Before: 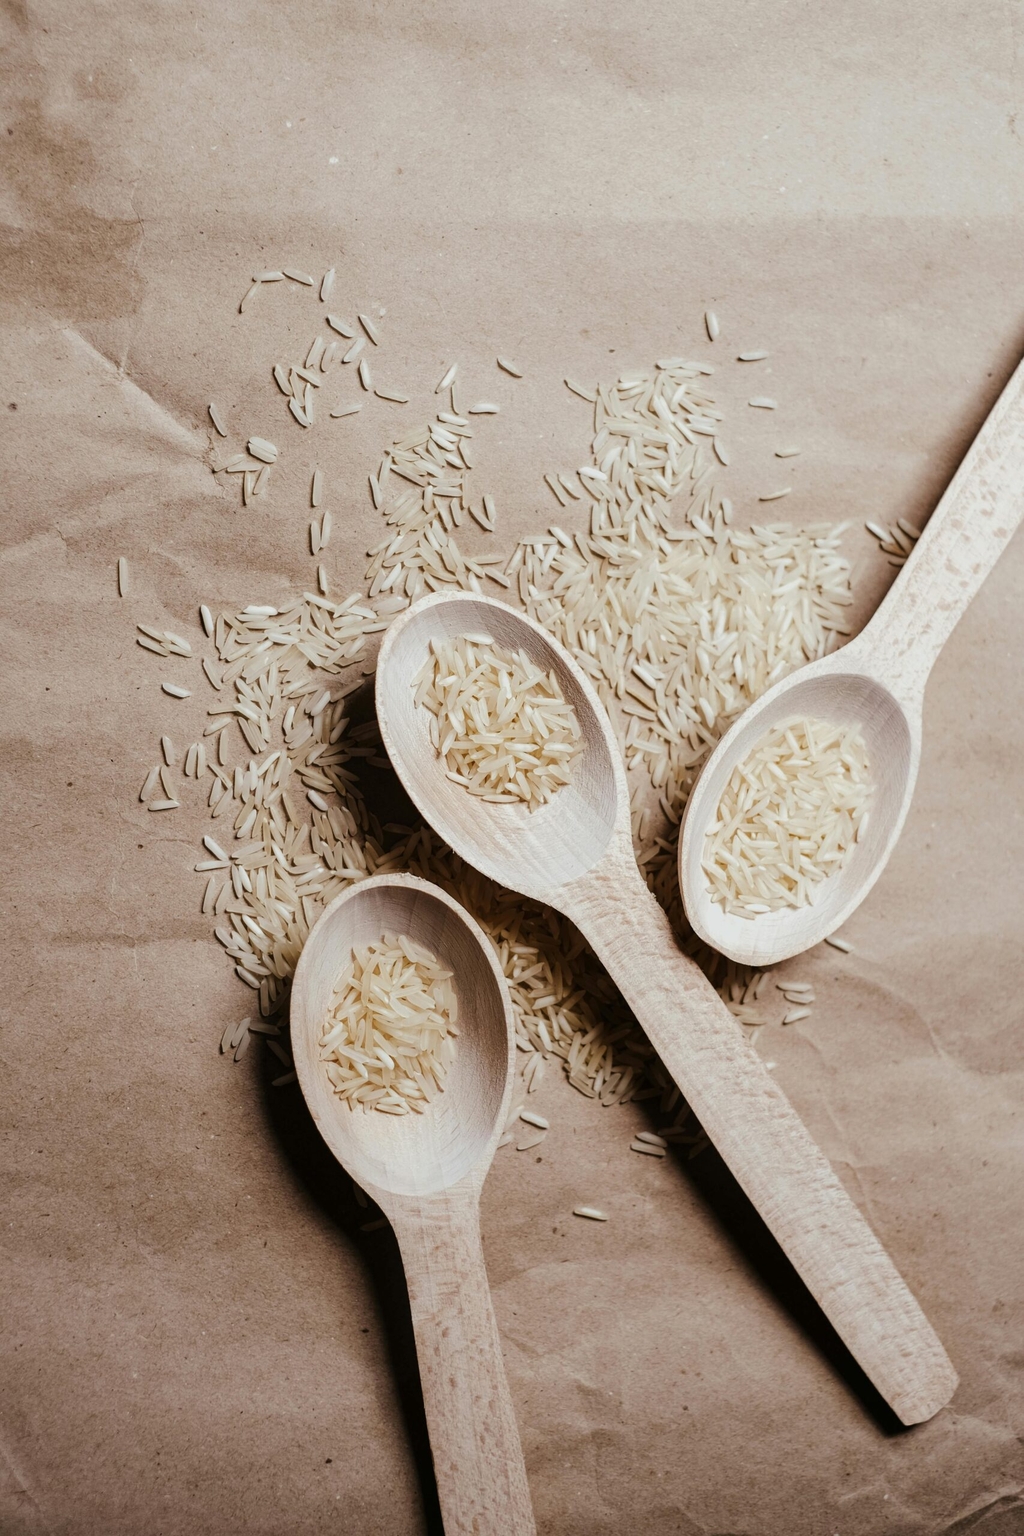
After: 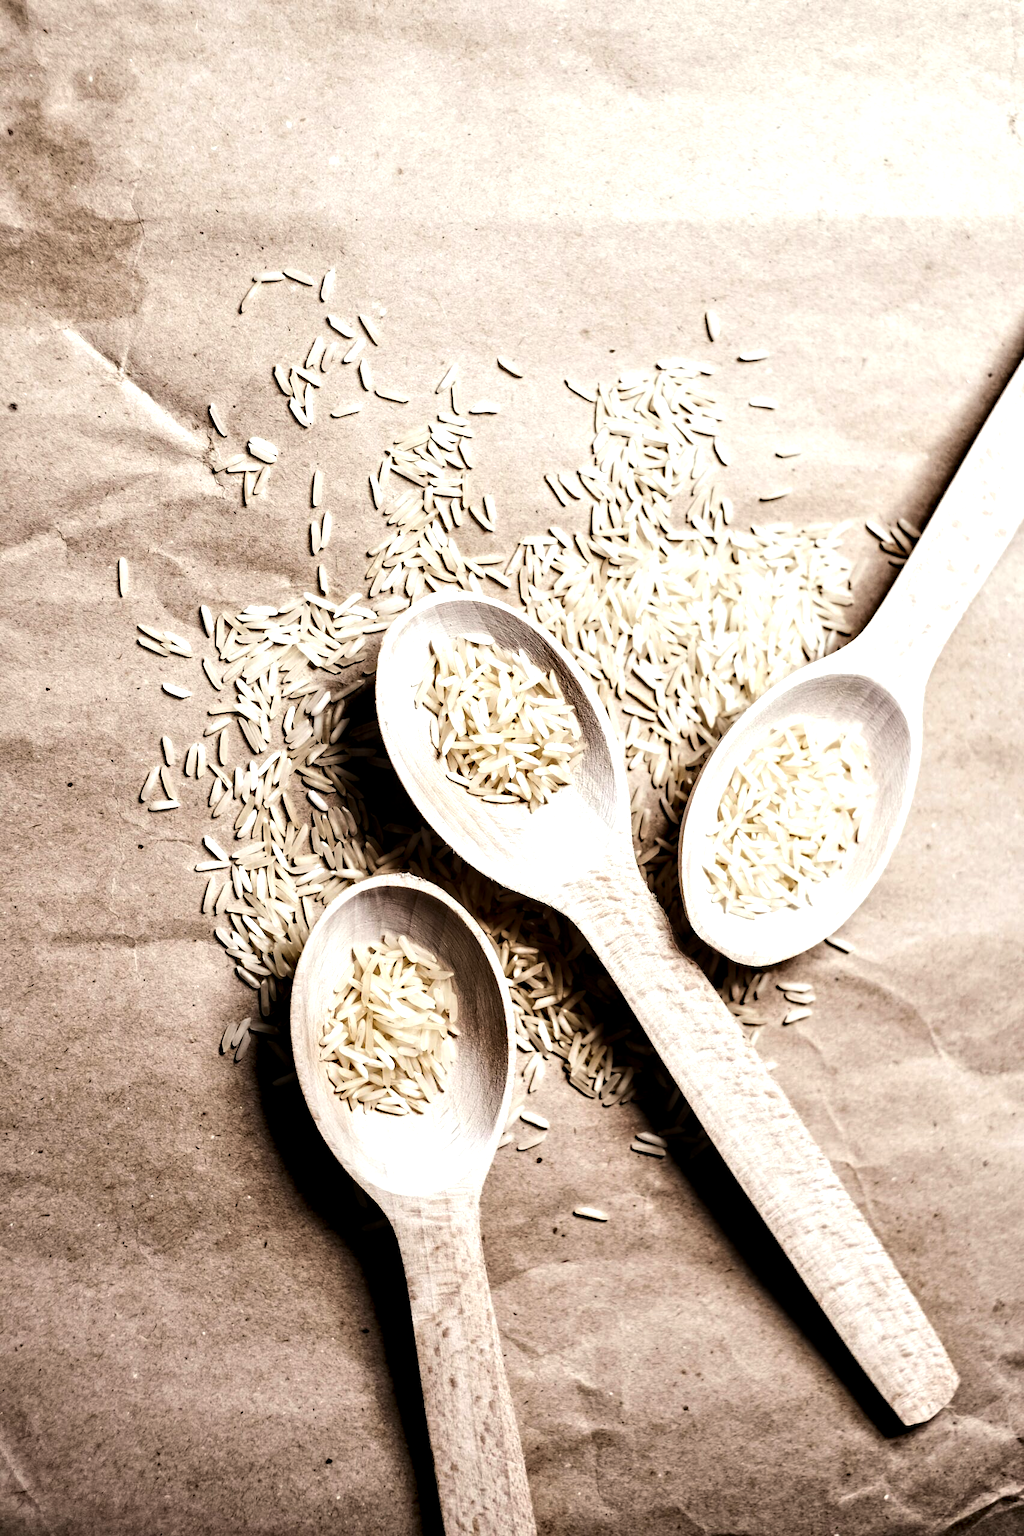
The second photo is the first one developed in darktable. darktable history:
contrast equalizer: y [[0.511, 0.558, 0.631, 0.632, 0.559, 0.512], [0.5 ×6], [0.507, 0.559, 0.627, 0.644, 0.647, 0.647], [0 ×6], [0 ×6]]
tone equalizer: -8 EV -1.08 EV, -7 EV -1.01 EV, -6 EV -0.867 EV, -5 EV -0.578 EV, -3 EV 0.578 EV, -2 EV 0.867 EV, -1 EV 1.01 EV, +0 EV 1.08 EV, edges refinement/feathering 500, mask exposure compensation -1.57 EV, preserve details no
color balance: output saturation 98.5%
